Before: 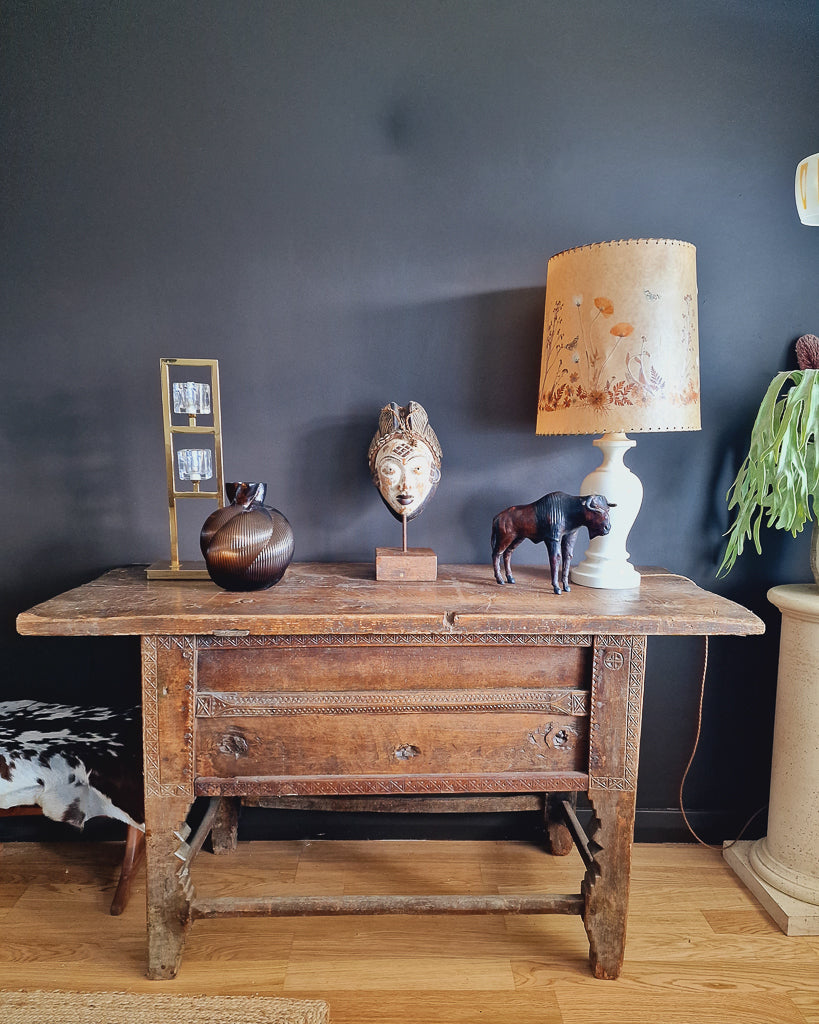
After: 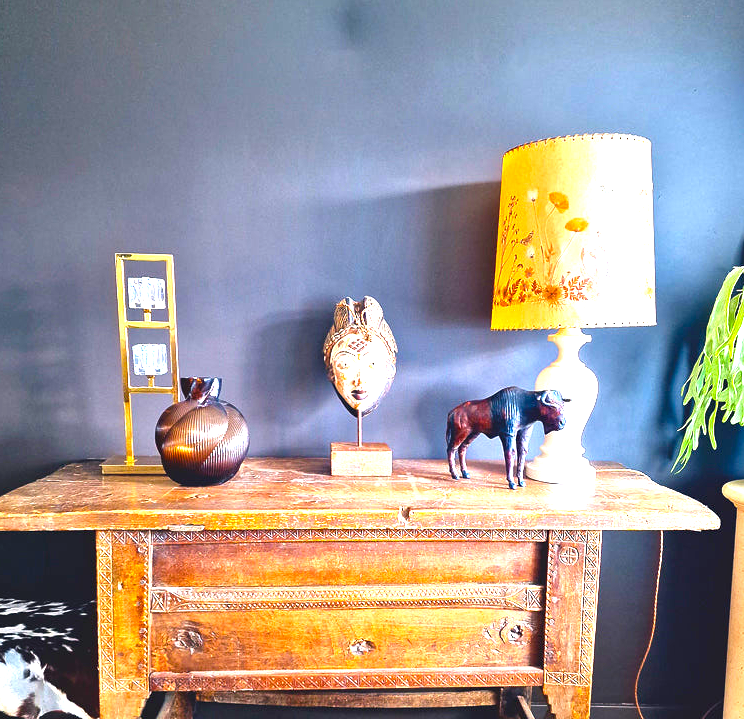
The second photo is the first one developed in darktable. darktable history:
exposure: black level correction 0, exposure 0.9 EV, compensate highlight preservation false
color balance rgb: linear chroma grading › global chroma 20%, perceptual saturation grading › global saturation 25%, perceptual brilliance grading › global brilliance 20%, global vibrance 20%
crop: left 5.596%, top 10.314%, right 3.534%, bottom 19.395%
